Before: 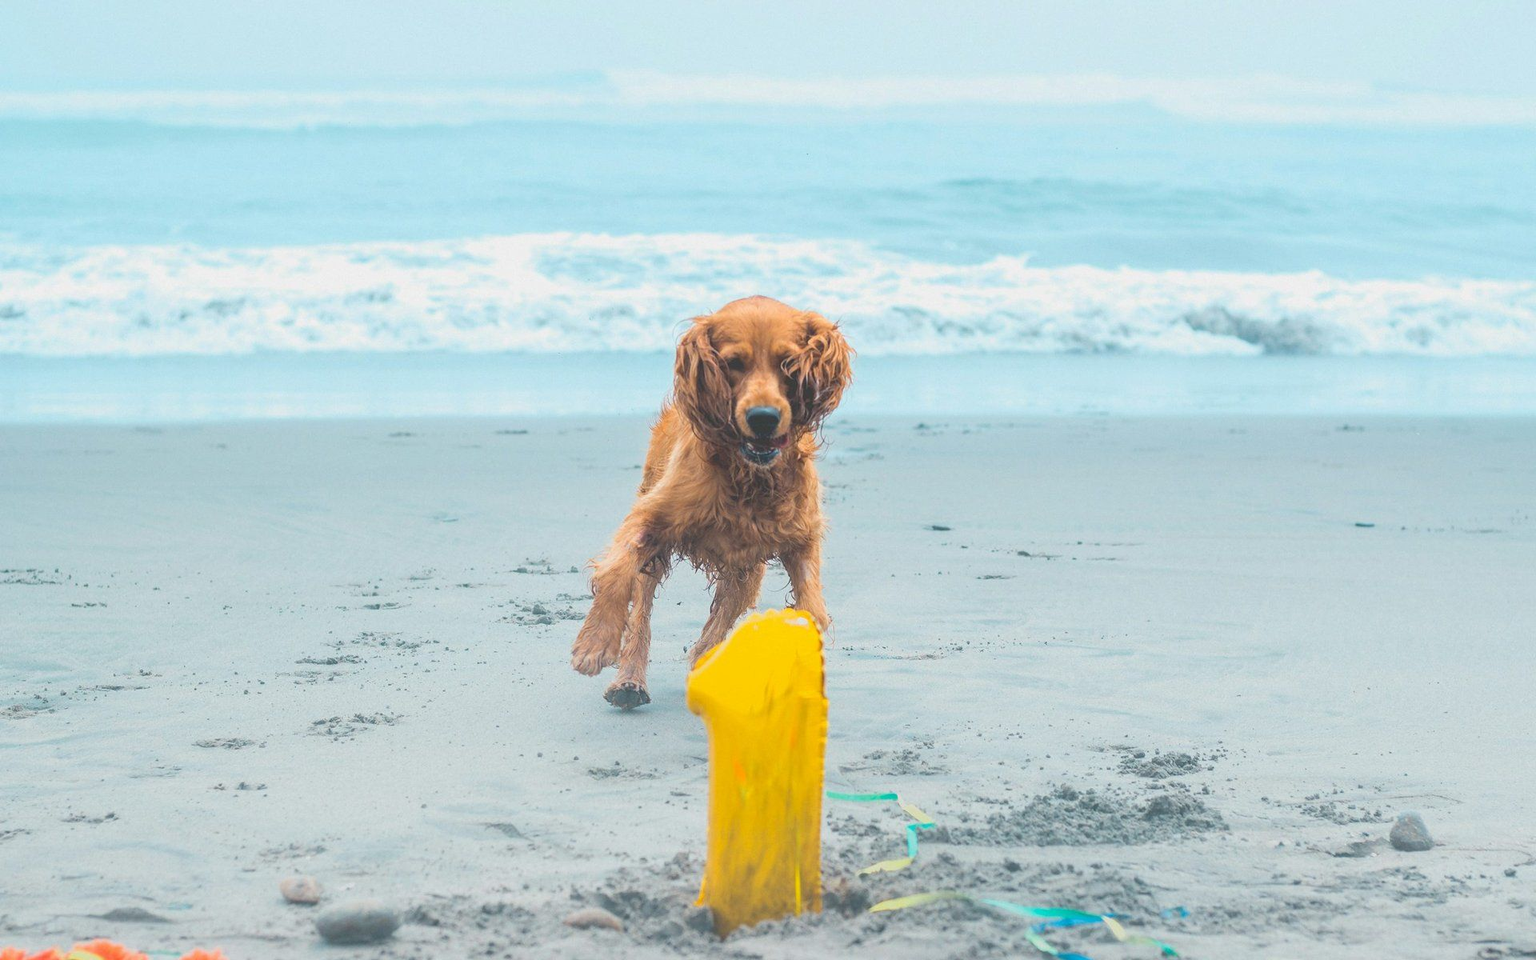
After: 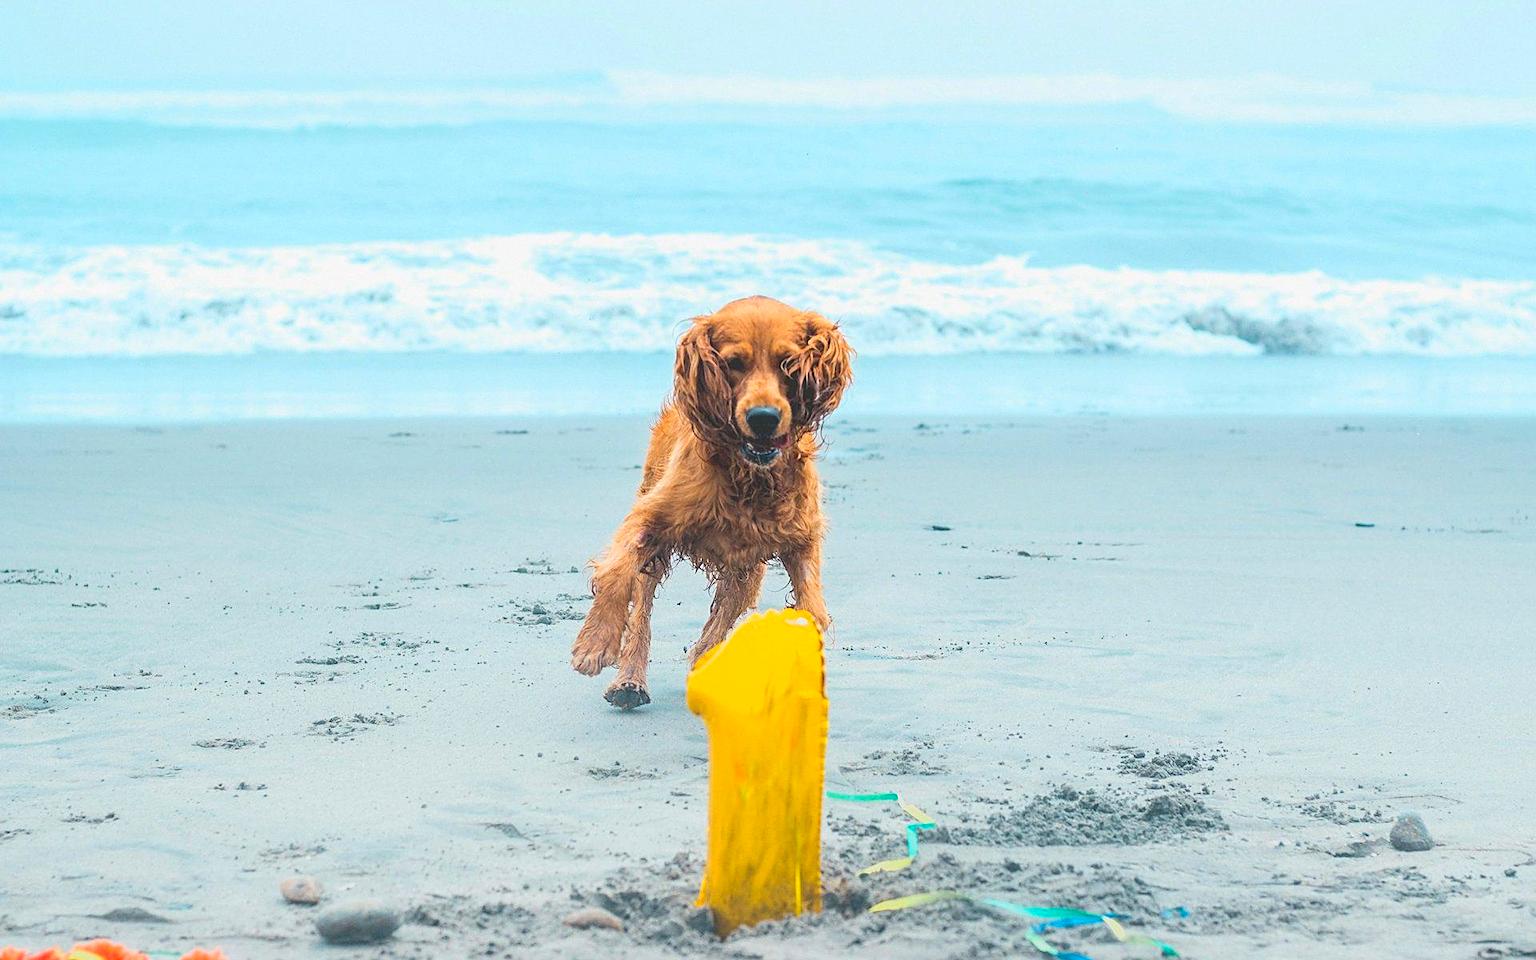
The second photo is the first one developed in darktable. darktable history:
local contrast: highlights 100%, shadows 100%, detail 120%, midtone range 0.2
white balance: emerald 1
sharpen: on, module defaults
contrast brightness saturation: contrast 0.16, saturation 0.32
